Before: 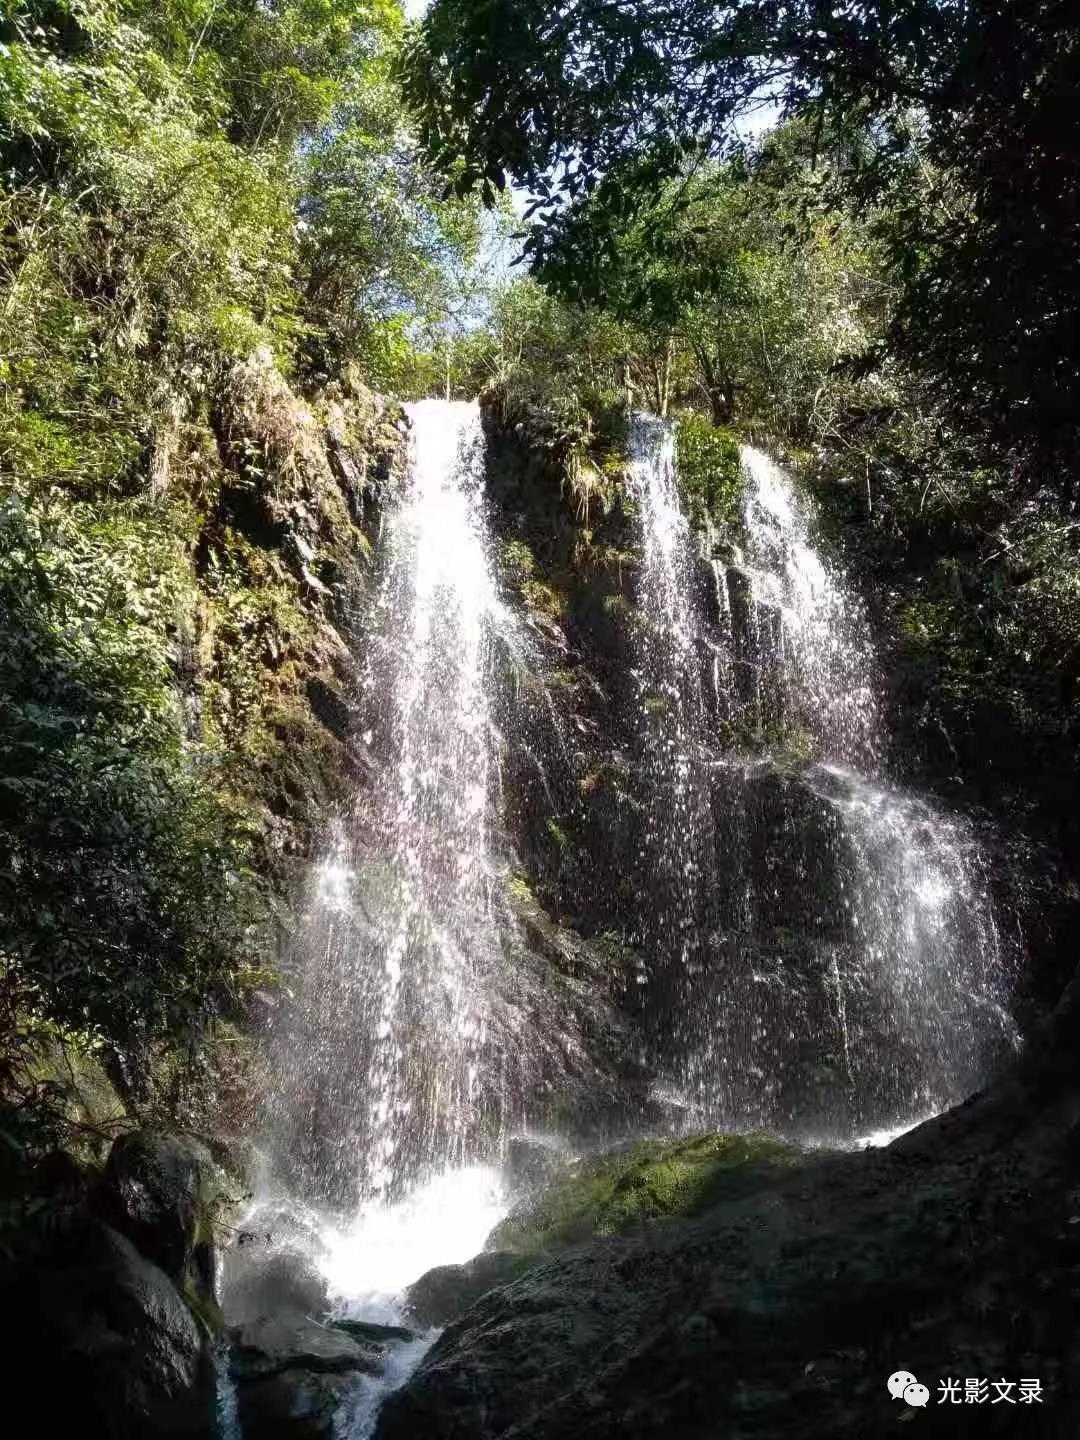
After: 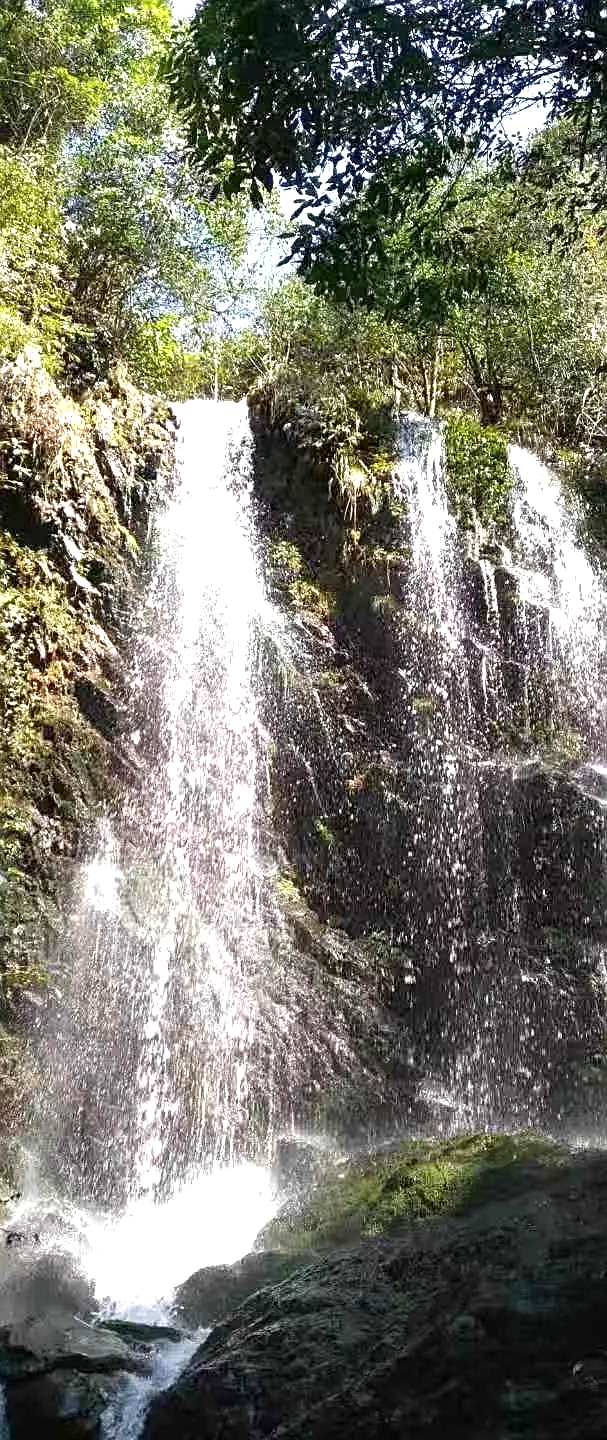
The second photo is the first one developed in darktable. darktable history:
exposure: exposure 0.636 EV, compensate highlight preservation false
crop: left 21.496%, right 22.254%
sharpen: on, module defaults
